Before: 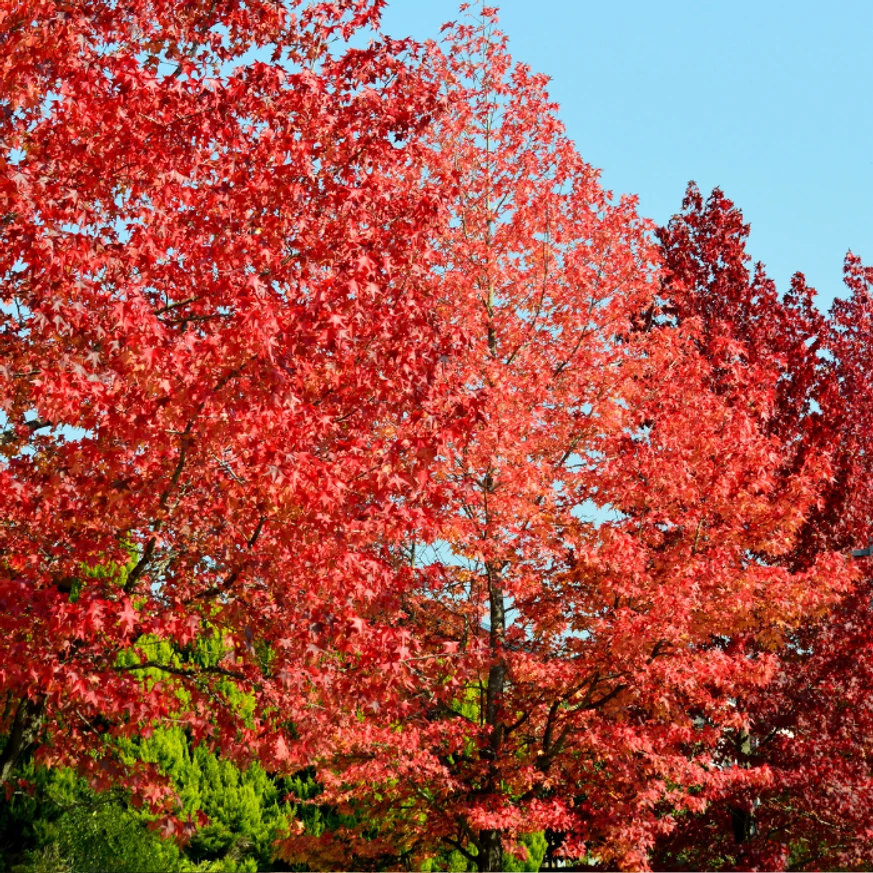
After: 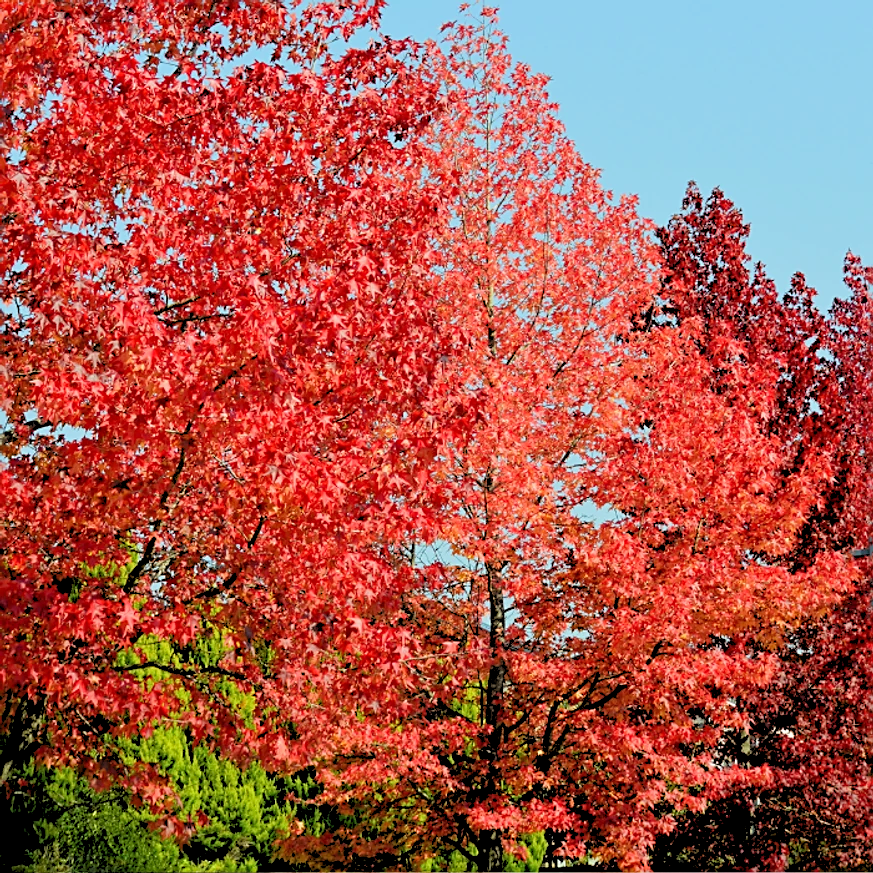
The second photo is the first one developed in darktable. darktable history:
sharpen: on, module defaults
rgb levels: preserve colors sum RGB, levels [[0.038, 0.433, 0.934], [0, 0.5, 1], [0, 0.5, 1]]
